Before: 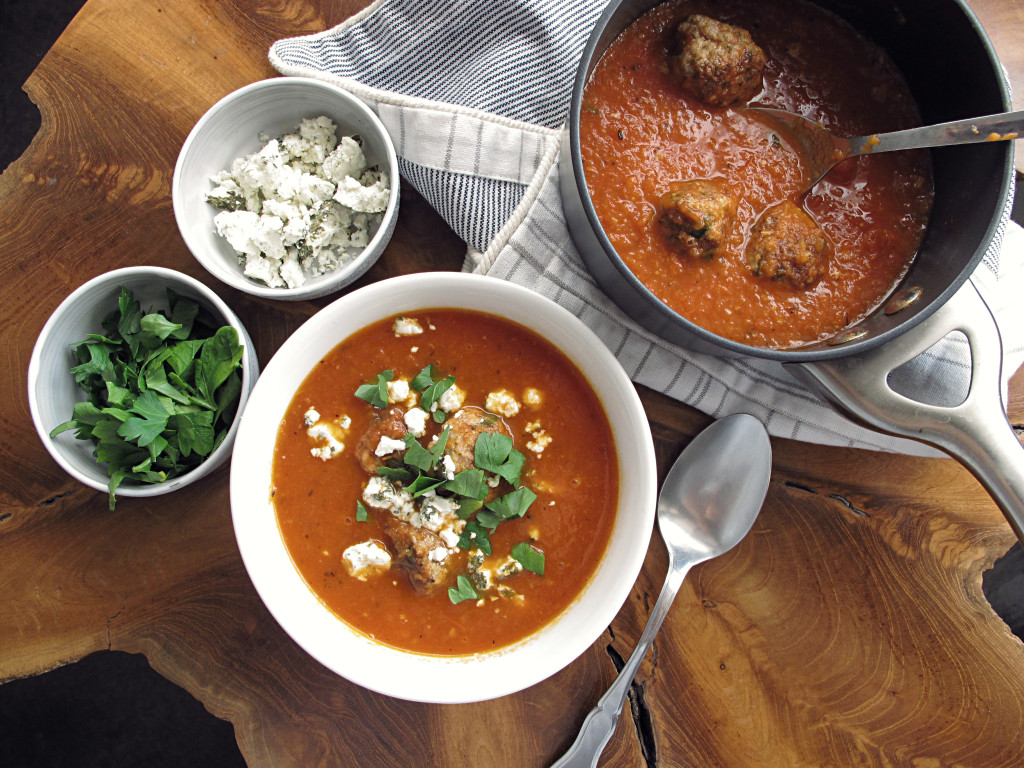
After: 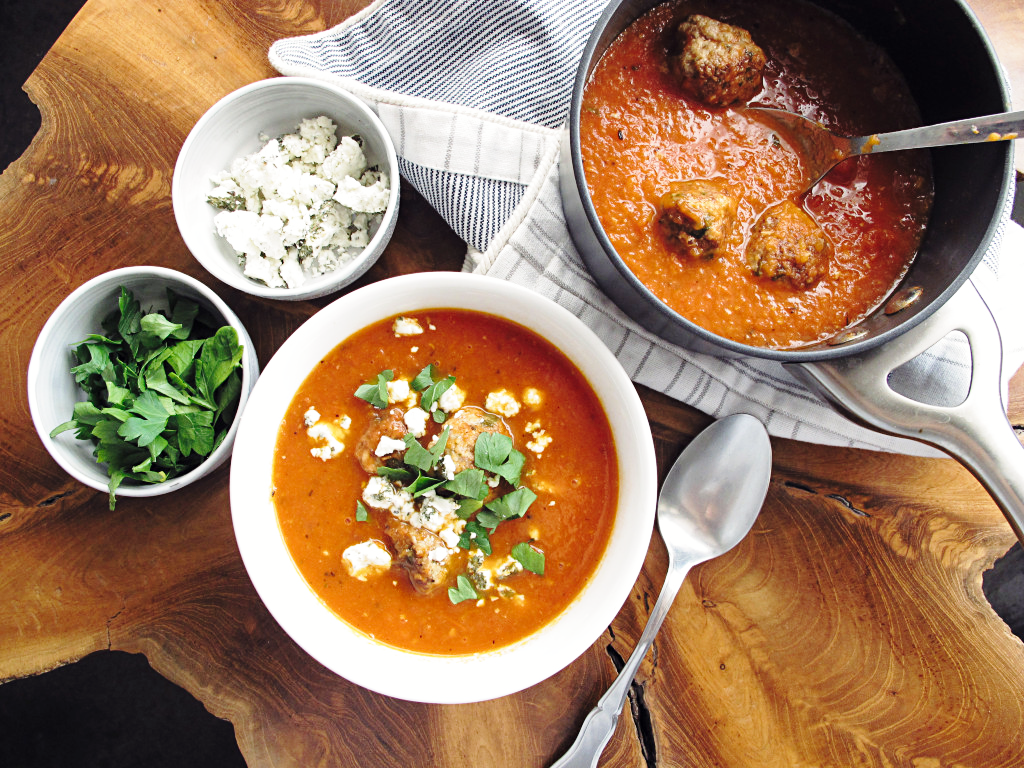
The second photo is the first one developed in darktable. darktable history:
contrast brightness saturation: saturation -0.05
base curve: curves: ch0 [(0, 0) (0.028, 0.03) (0.121, 0.232) (0.46, 0.748) (0.859, 0.968) (1, 1)], preserve colors none
